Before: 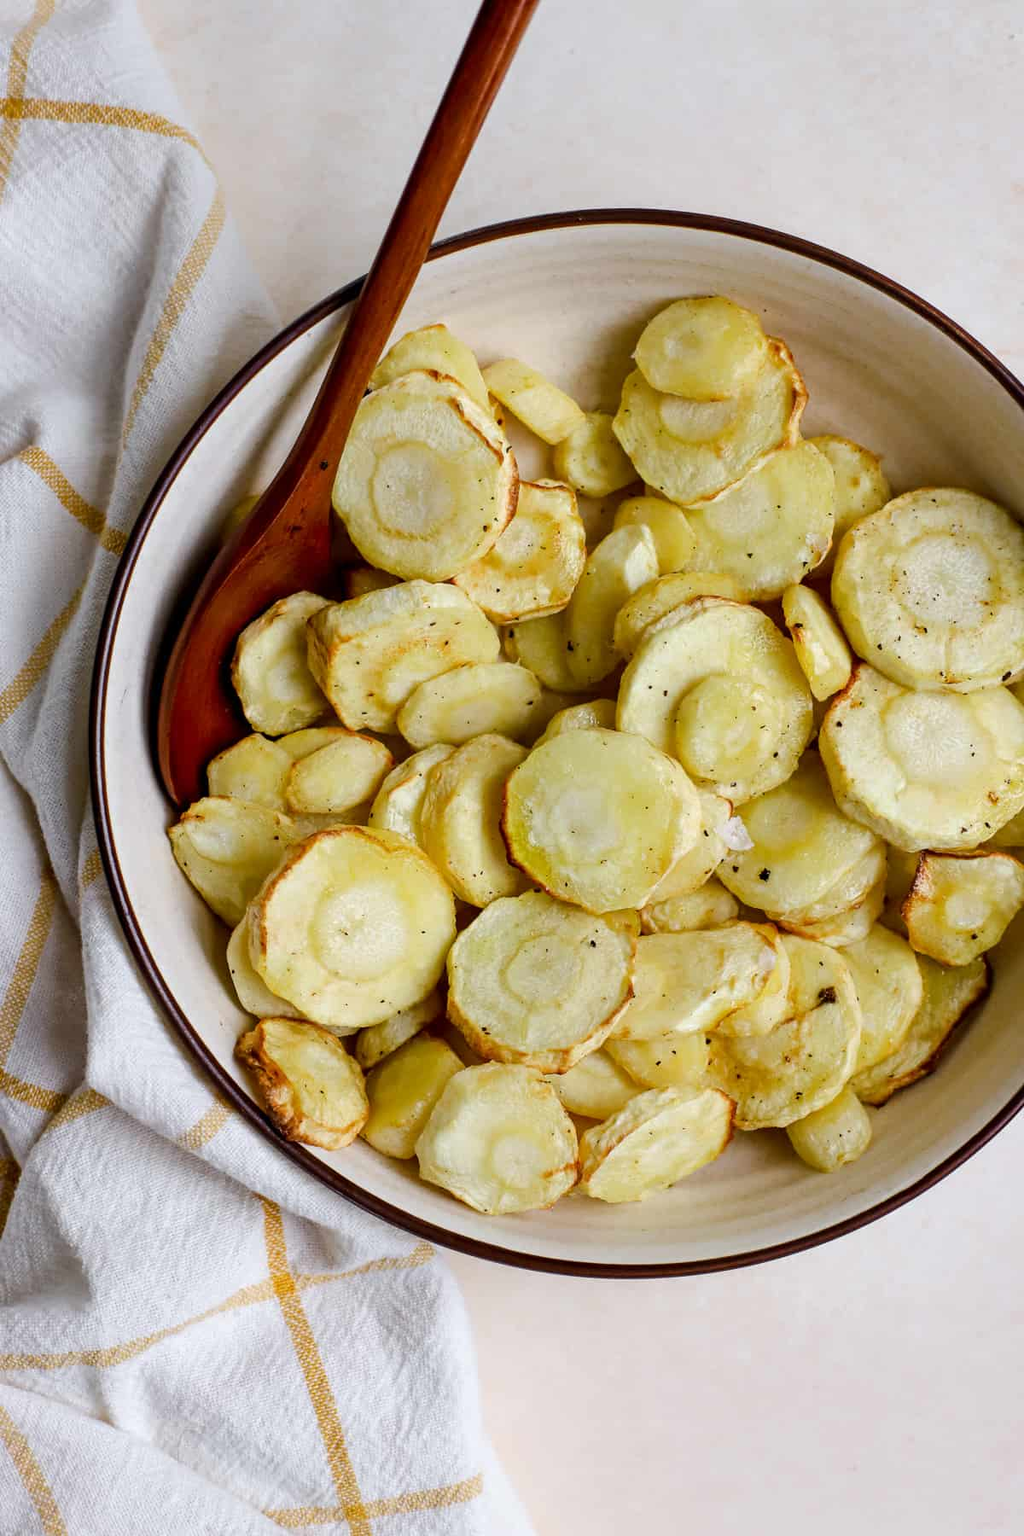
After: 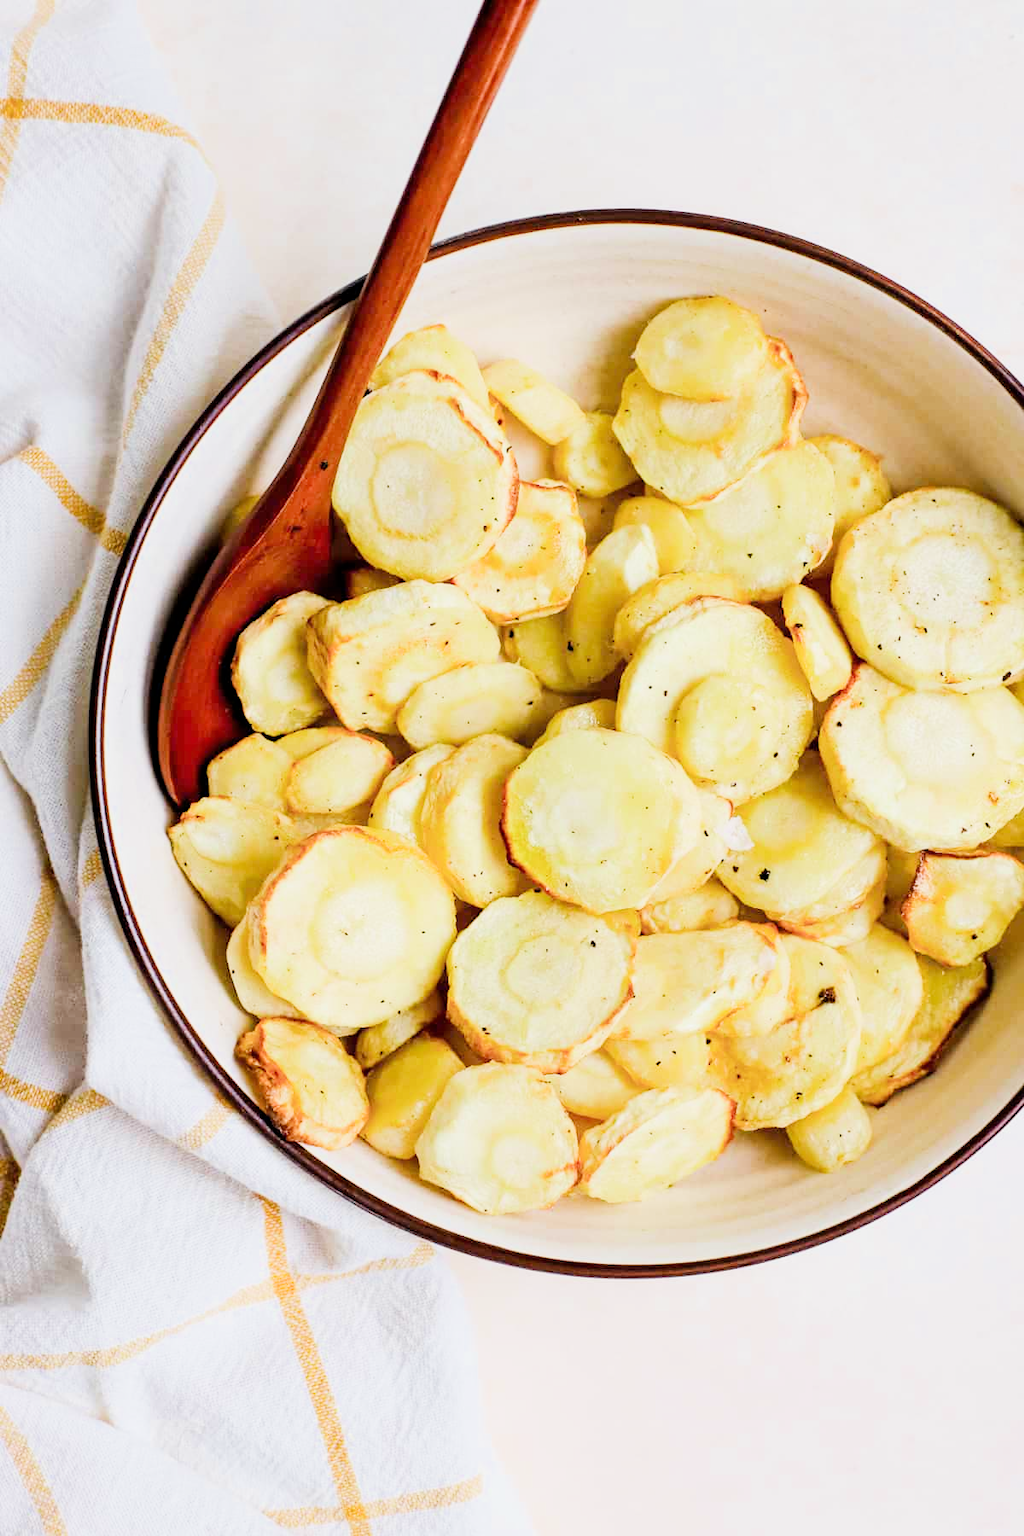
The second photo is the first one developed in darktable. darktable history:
filmic rgb: black relative exposure -9.28 EV, white relative exposure 6.75 EV, hardness 3.07, contrast 1.058
exposure: black level correction 0, exposure 1.74 EV, compensate exposure bias true, compensate highlight preservation false
tone equalizer: on, module defaults
